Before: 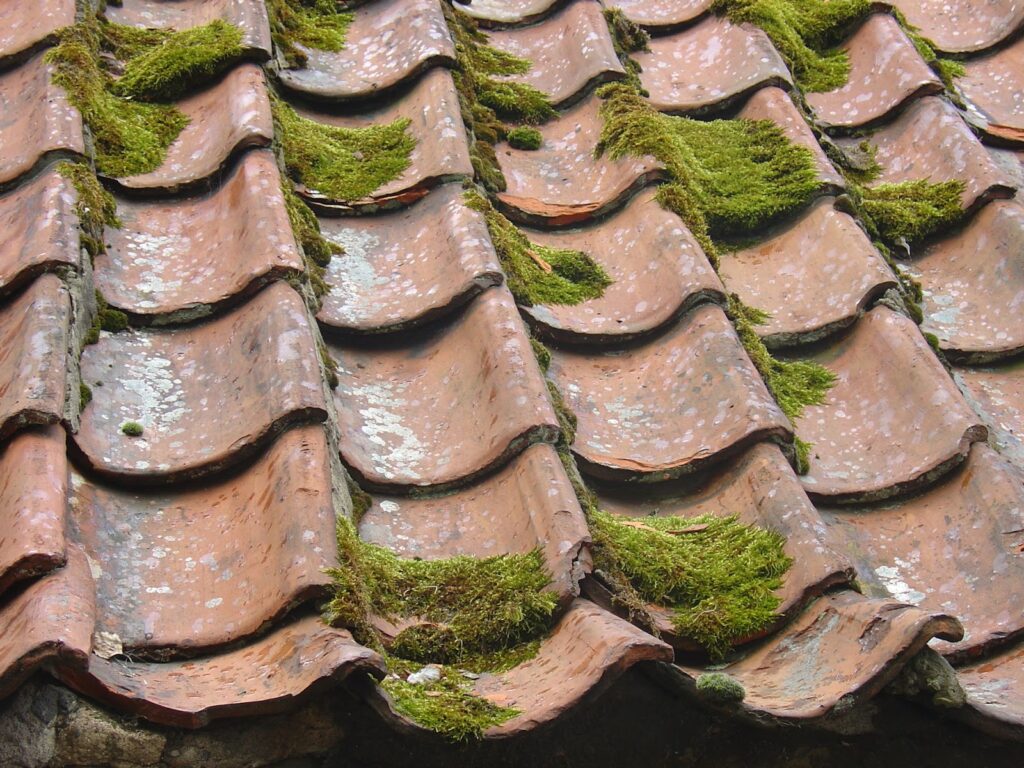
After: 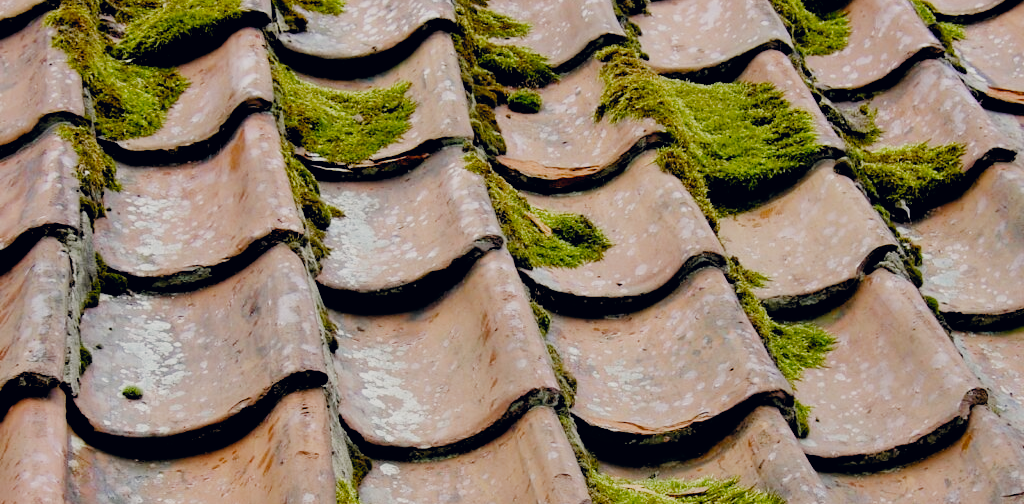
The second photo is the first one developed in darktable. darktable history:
crop and rotate: top 4.848%, bottom 29.503%
filmic rgb: black relative exposure -2.85 EV, white relative exposure 4.56 EV, hardness 1.77, contrast 1.25, preserve chrominance no, color science v5 (2021)
color correction: highlights a* 0.207, highlights b* 2.7, shadows a* -0.874, shadows b* -4.78
